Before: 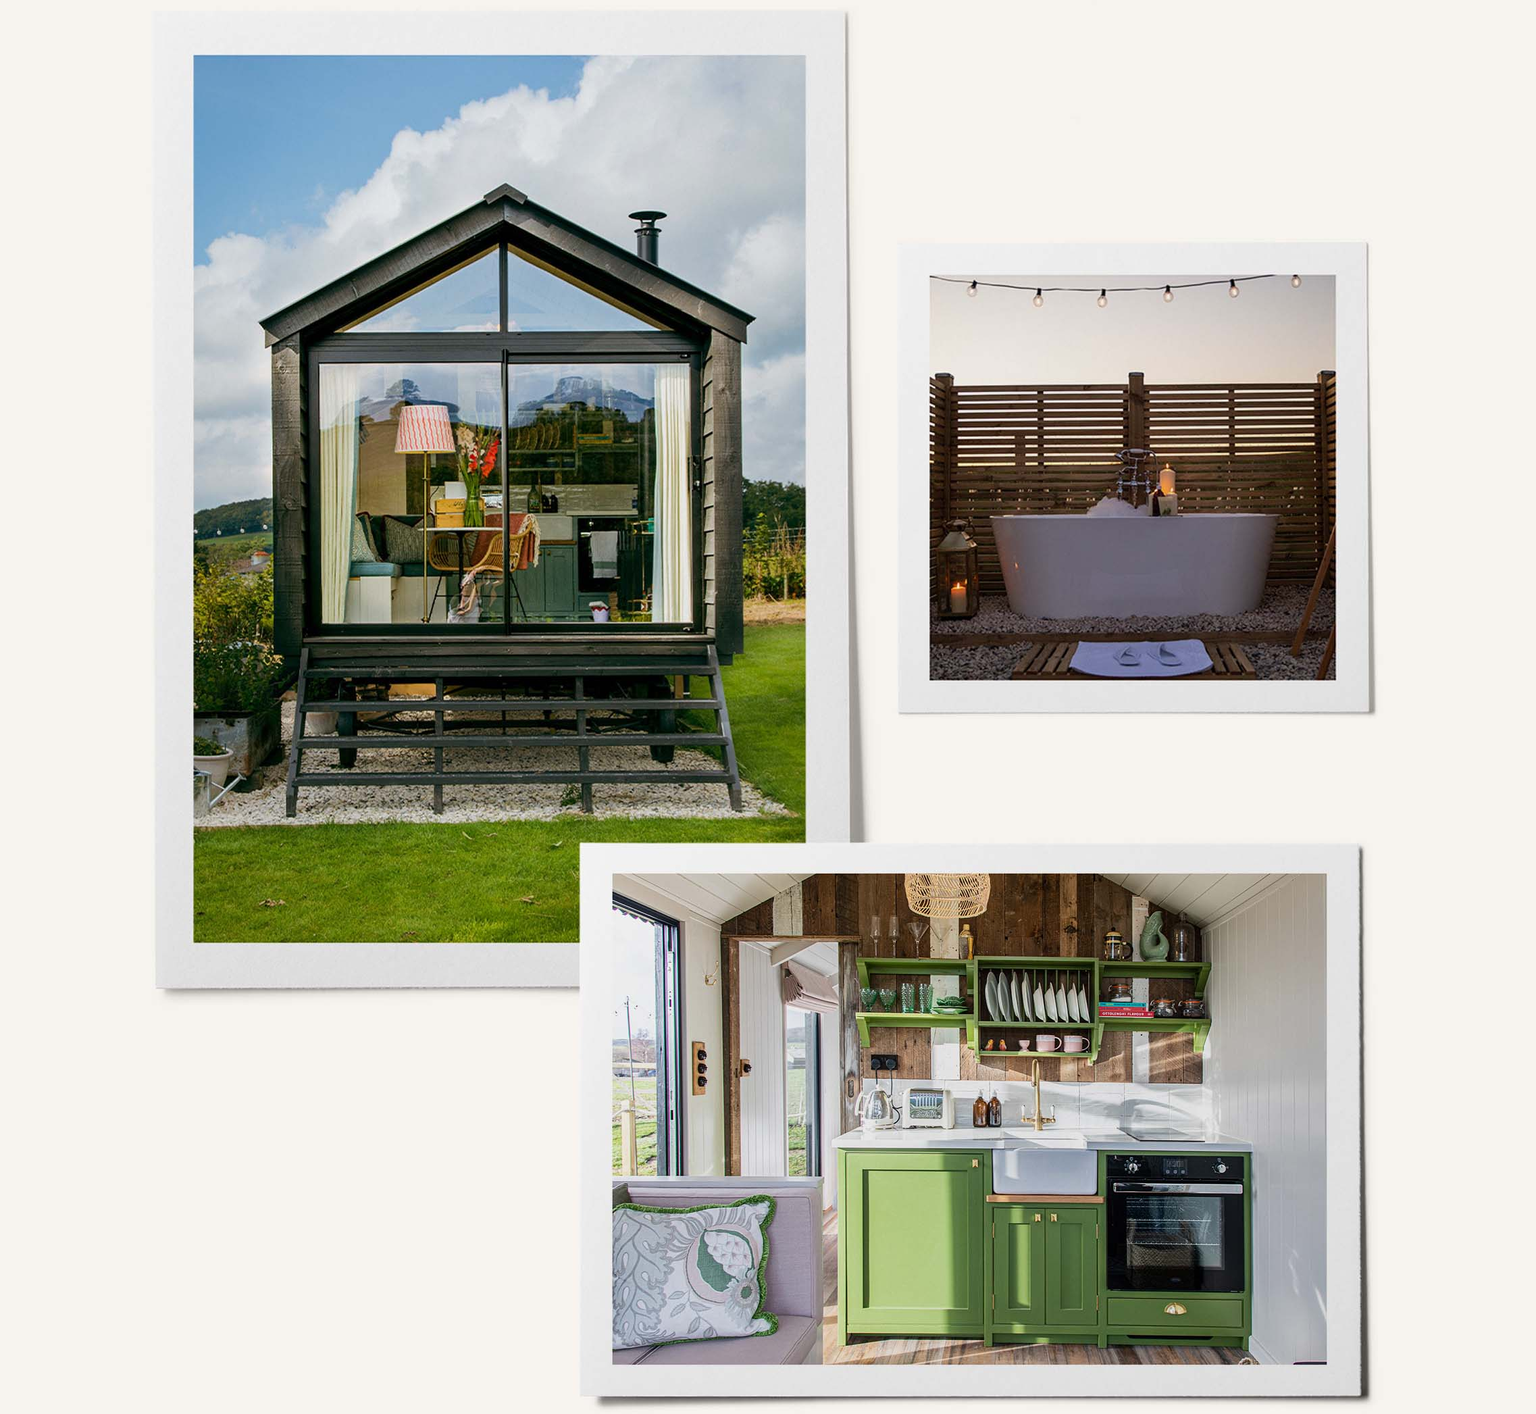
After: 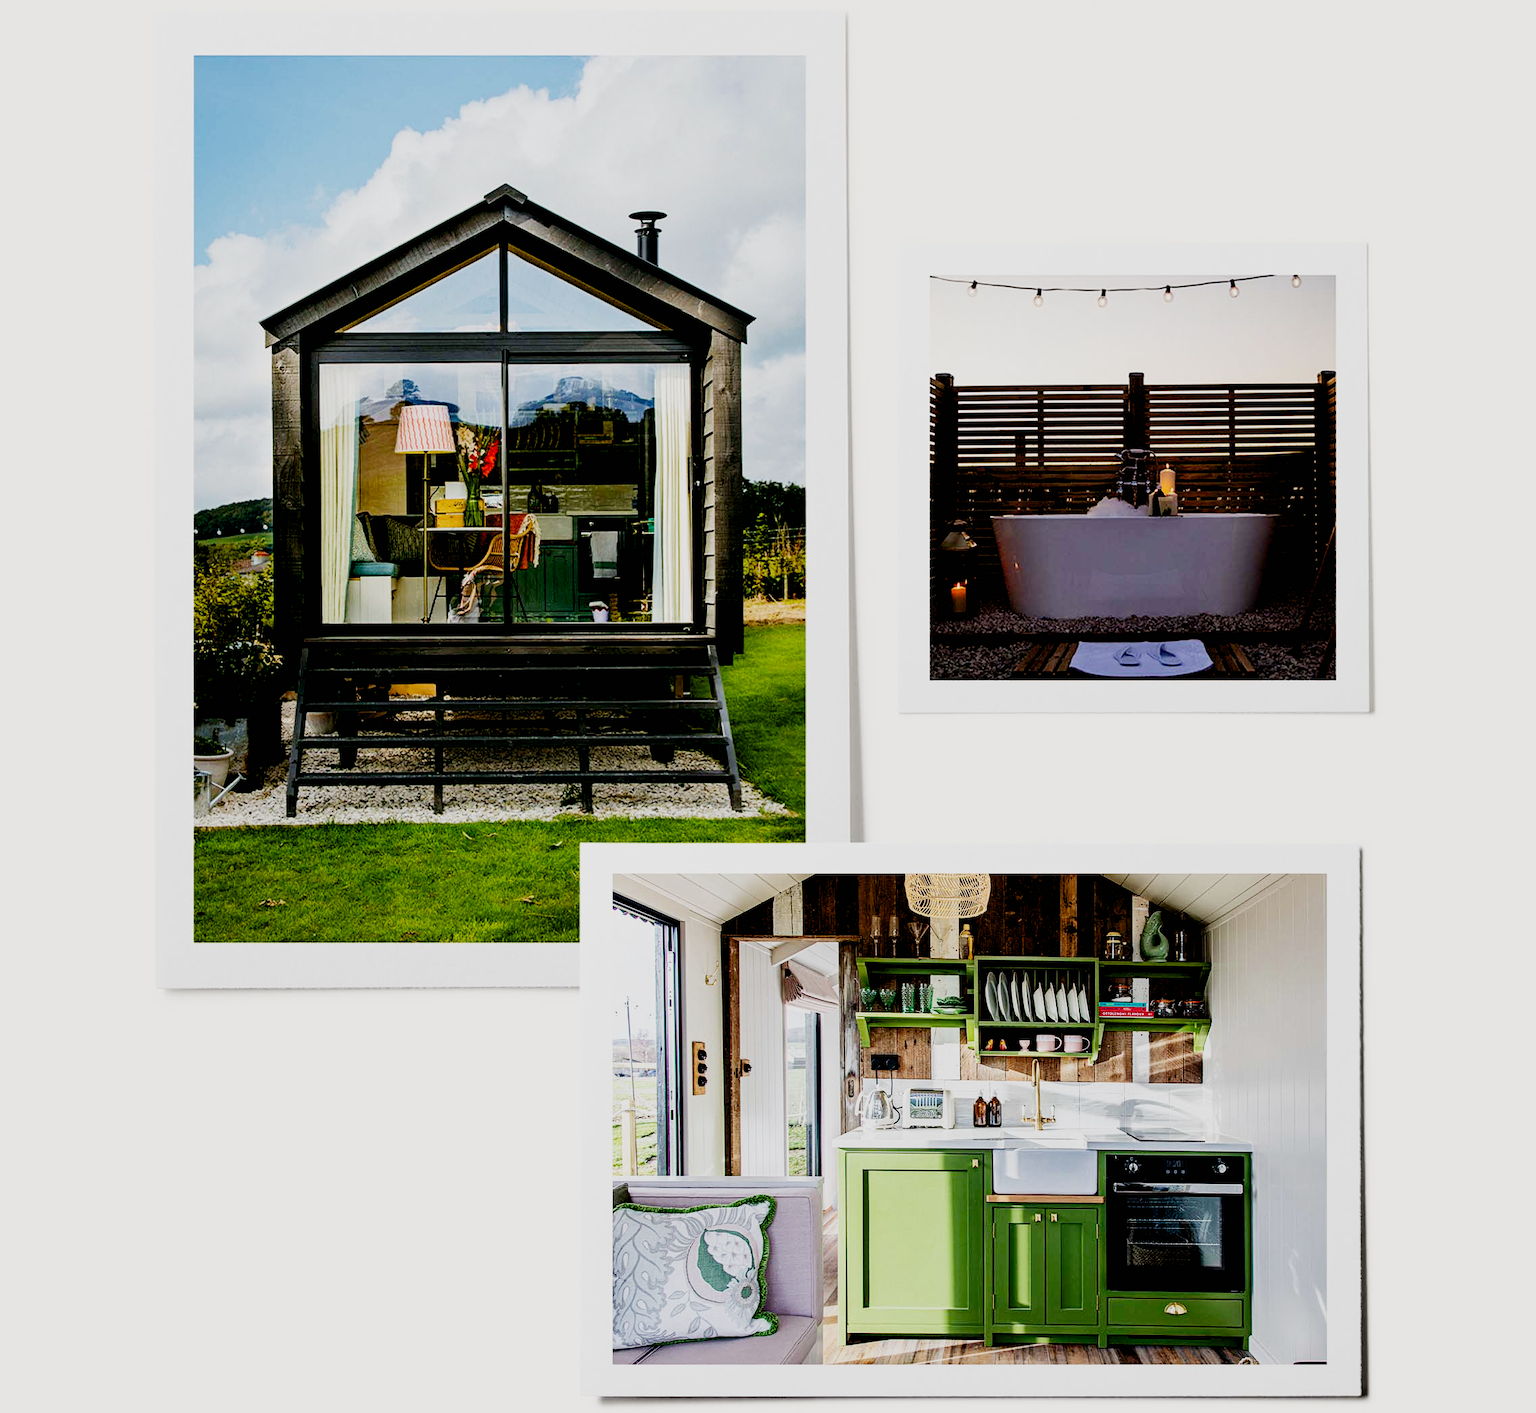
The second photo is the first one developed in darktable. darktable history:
exposure: black level correction 0.031, exposure 0.304 EV, compensate highlight preservation false
sigmoid: contrast 1.7, skew -0.2, preserve hue 0%, red attenuation 0.1, red rotation 0.035, green attenuation 0.1, green rotation -0.017, blue attenuation 0.15, blue rotation -0.052, base primaries Rec2020
